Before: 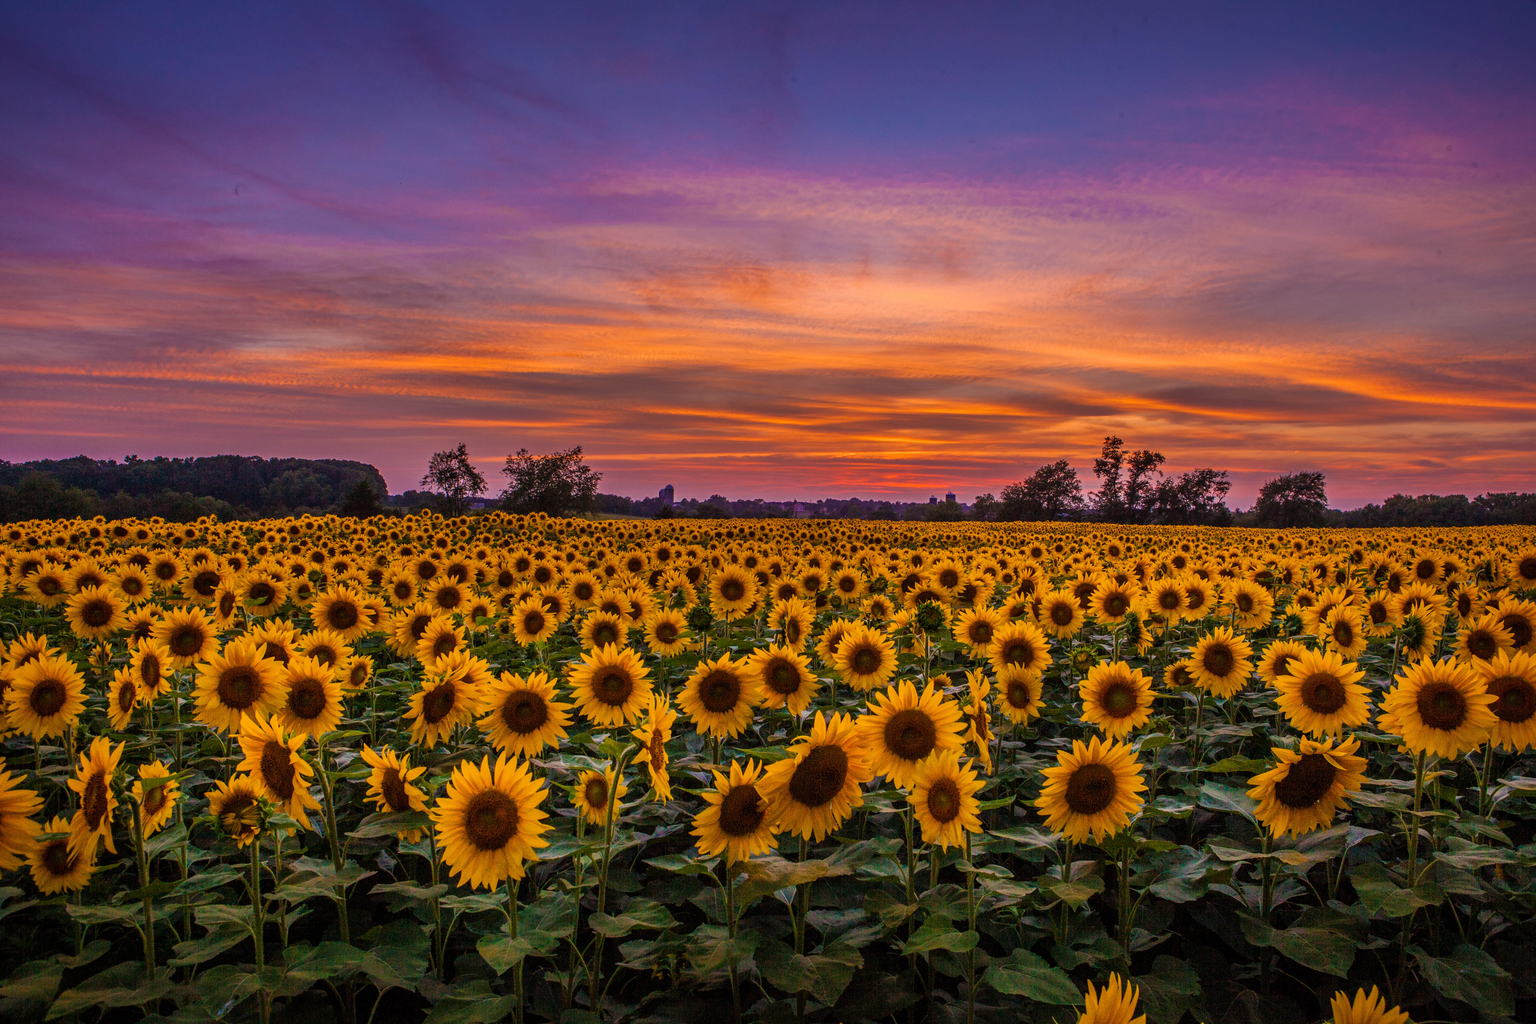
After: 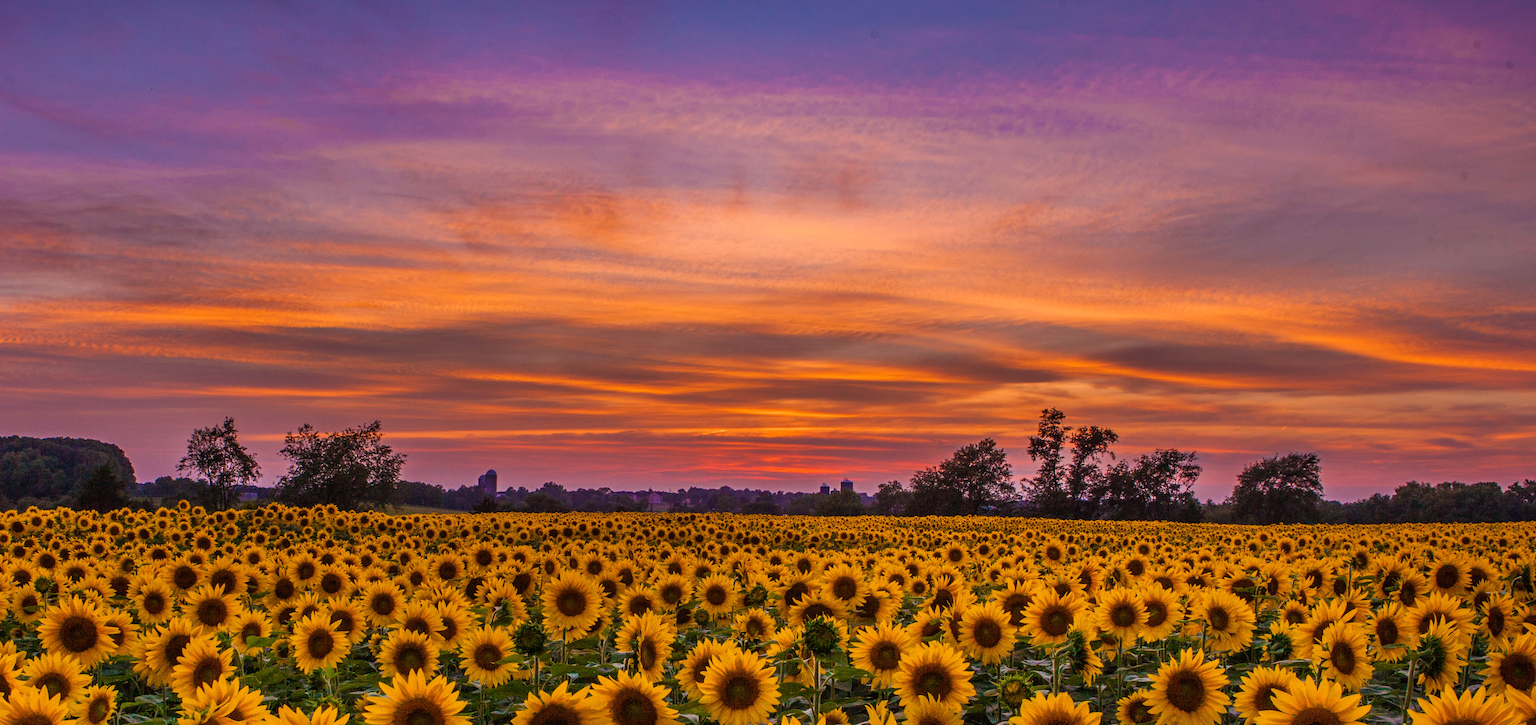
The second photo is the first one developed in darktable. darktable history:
crop: left 18.296%, top 11.094%, right 2.584%, bottom 32.824%
